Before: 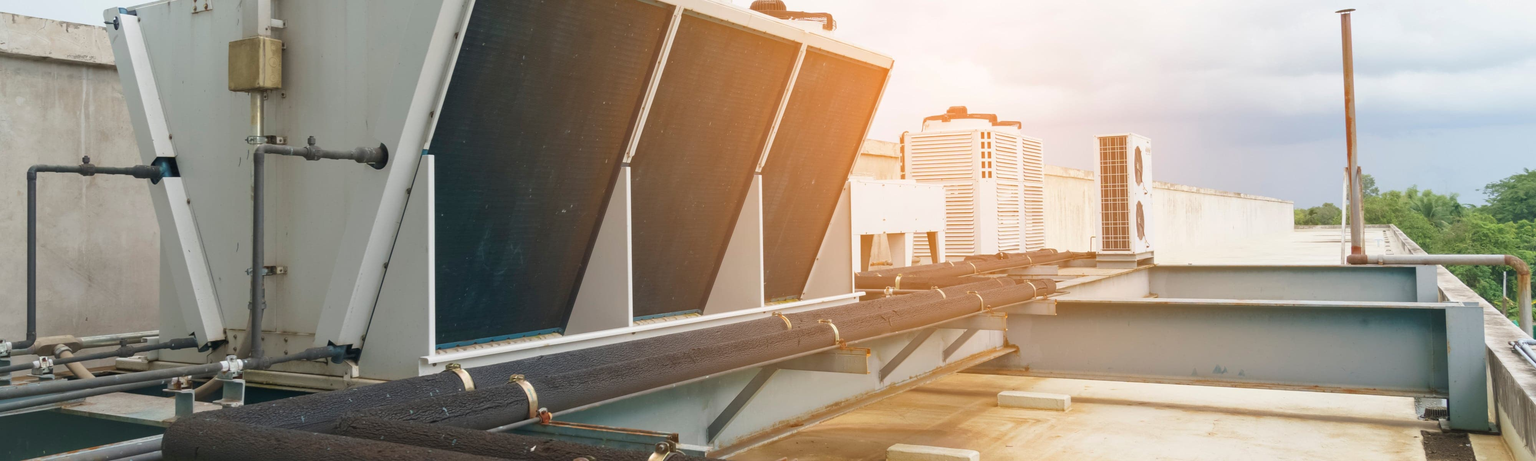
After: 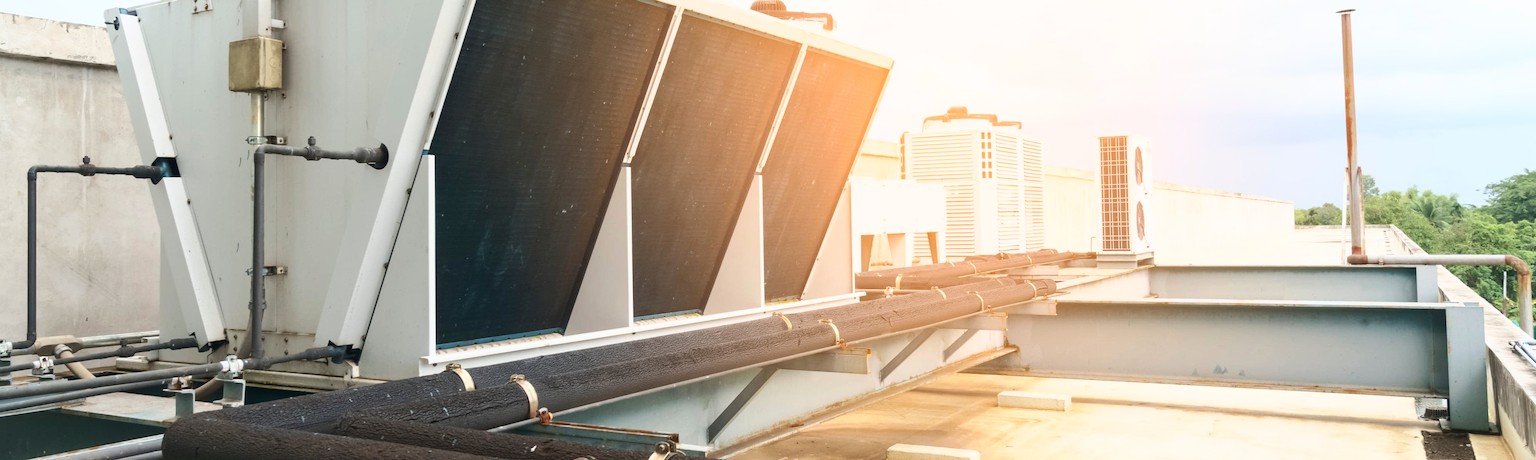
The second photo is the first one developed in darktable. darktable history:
tone curve: curves: ch0 [(0, 0) (0.003, 0.003) (0.011, 0.009) (0.025, 0.022) (0.044, 0.037) (0.069, 0.051) (0.1, 0.079) (0.136, 0.114) (0.177, 0.152) (0.224, 0.212) (0.277, 0.281) (0.335, 0.358) (0.399, 0.459) (0.468, 0.573) (0.543, 0.684) (0.623, 0.779) (0.709, 0.866) (0.801, 0.949) (0.898, 0.98) (1, 1)], color space Lab, independent channels, preserve colors none
